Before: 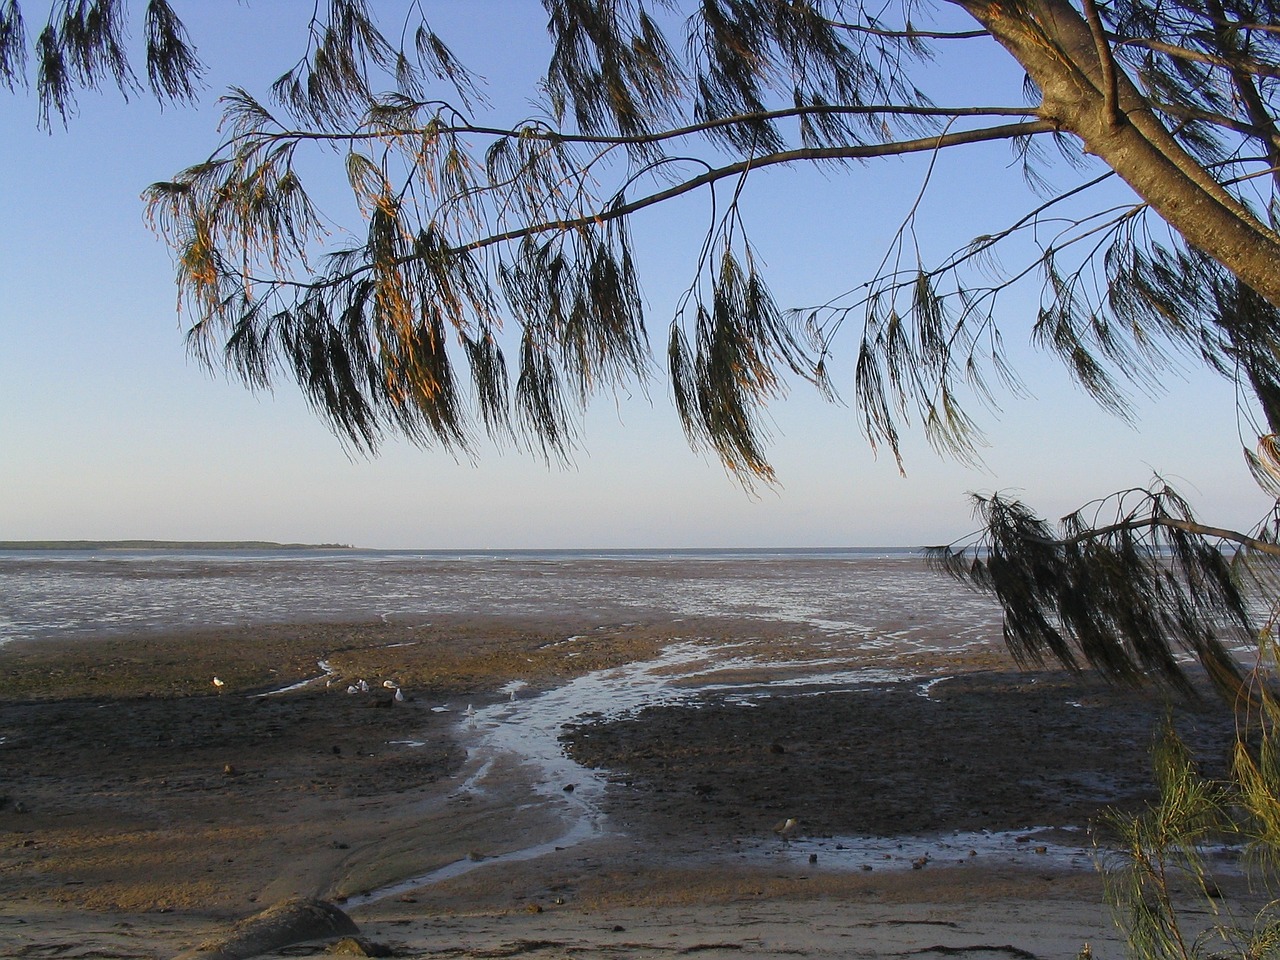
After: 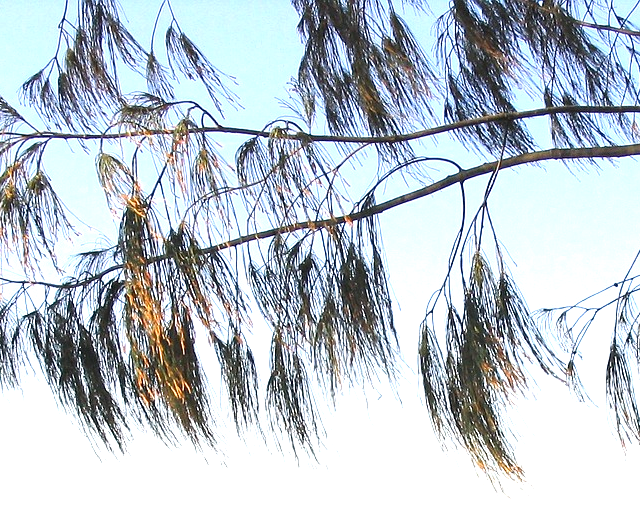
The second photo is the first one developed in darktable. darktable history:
exposure: black level correction 0, exposure 1.45 EV, compensate exposure bias true, compensate highlight preservation false
crop: left 19.556%, right 30.401%, bottom 46.458%
